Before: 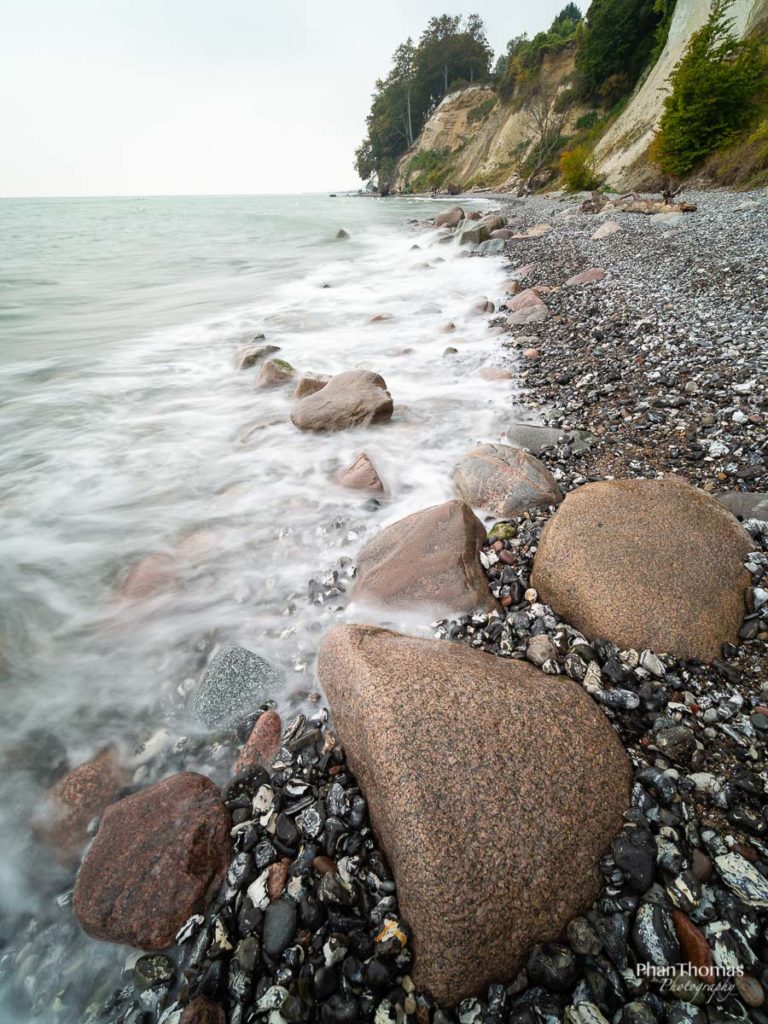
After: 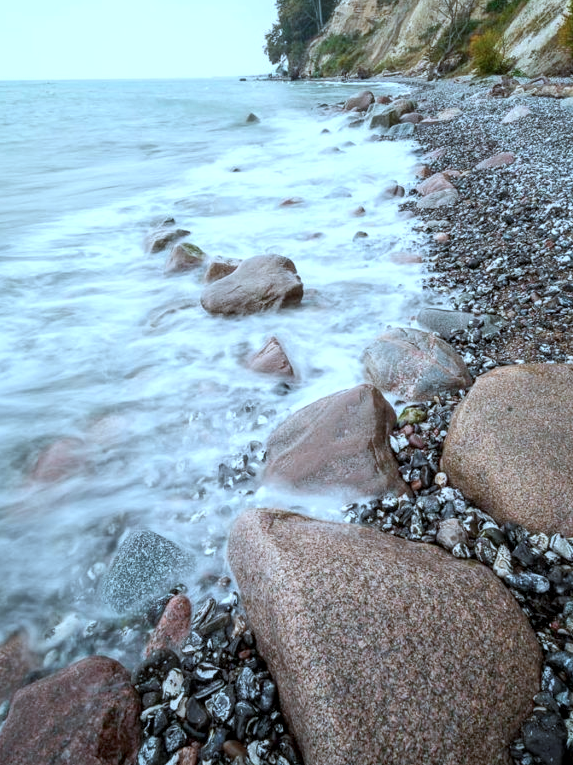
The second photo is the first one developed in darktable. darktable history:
color correction: highlights a* -9.35, highlights b* -23.15
crop and rotate: left 11.831%, top 11.346%, right 13.429%, bottom 13.899%
local contrast: on, module defaults
